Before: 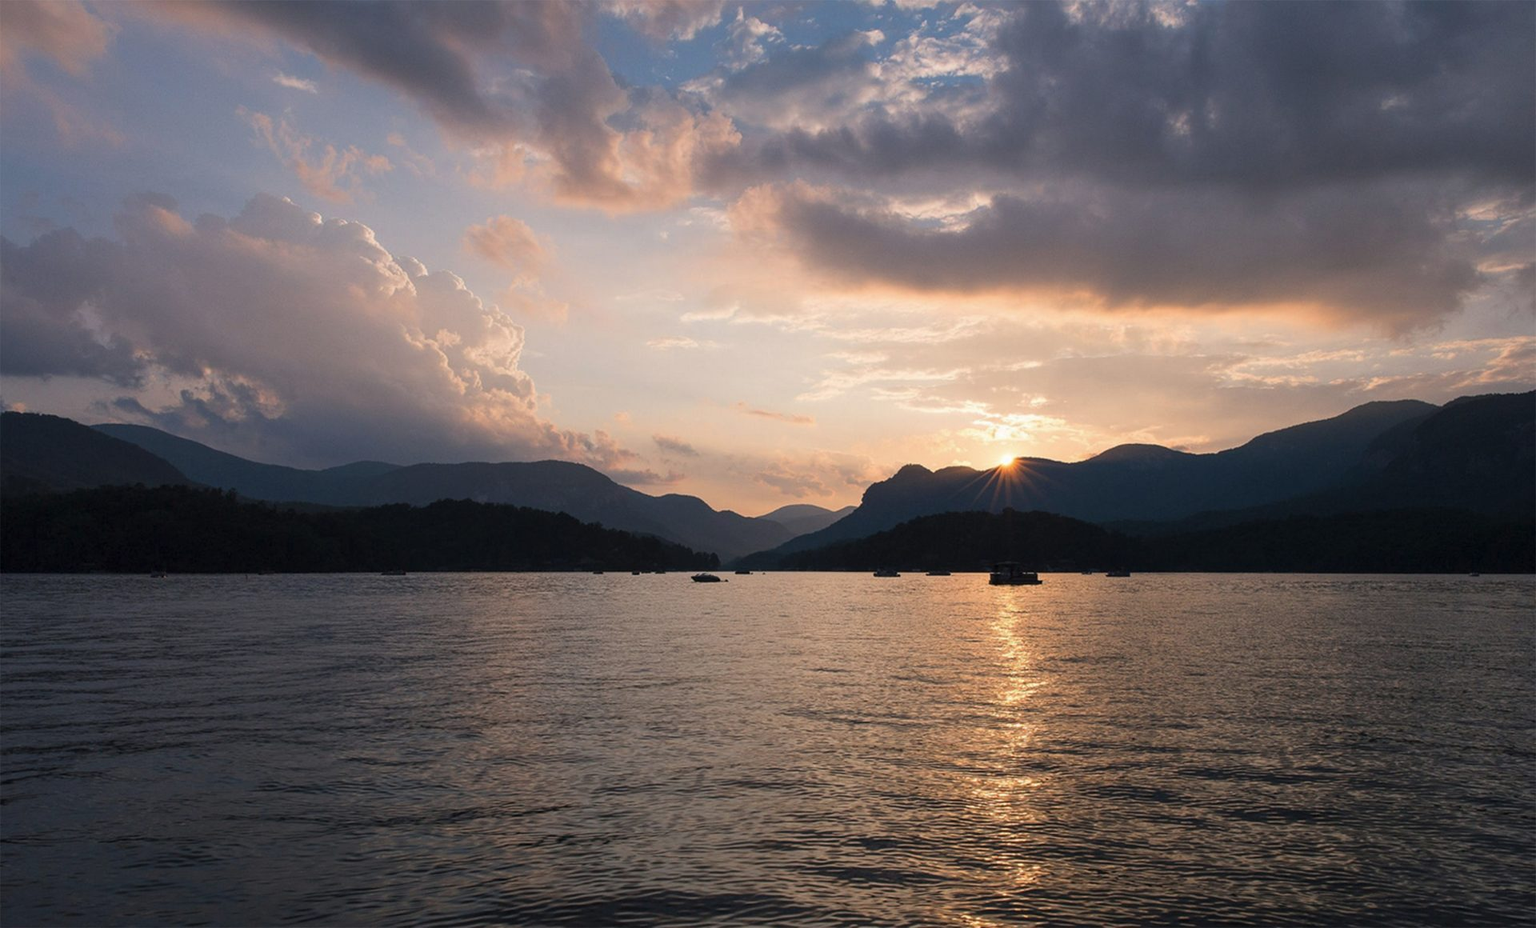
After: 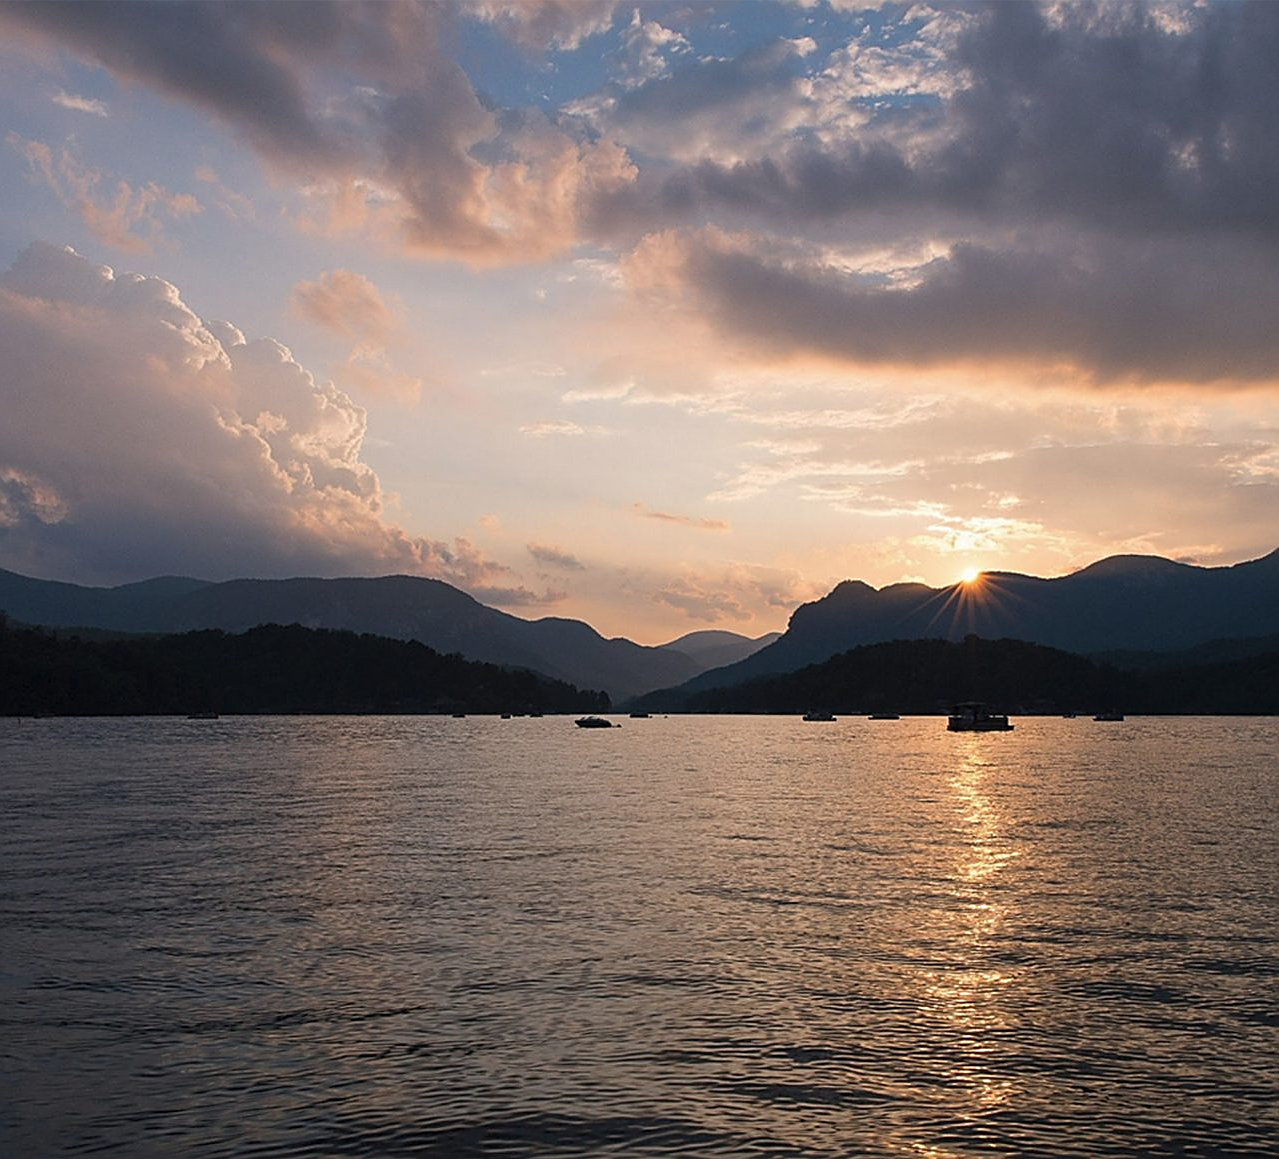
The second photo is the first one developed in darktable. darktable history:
crop and rotate: left 15.055%, right 18.278%
sharpen: amount 0.75
